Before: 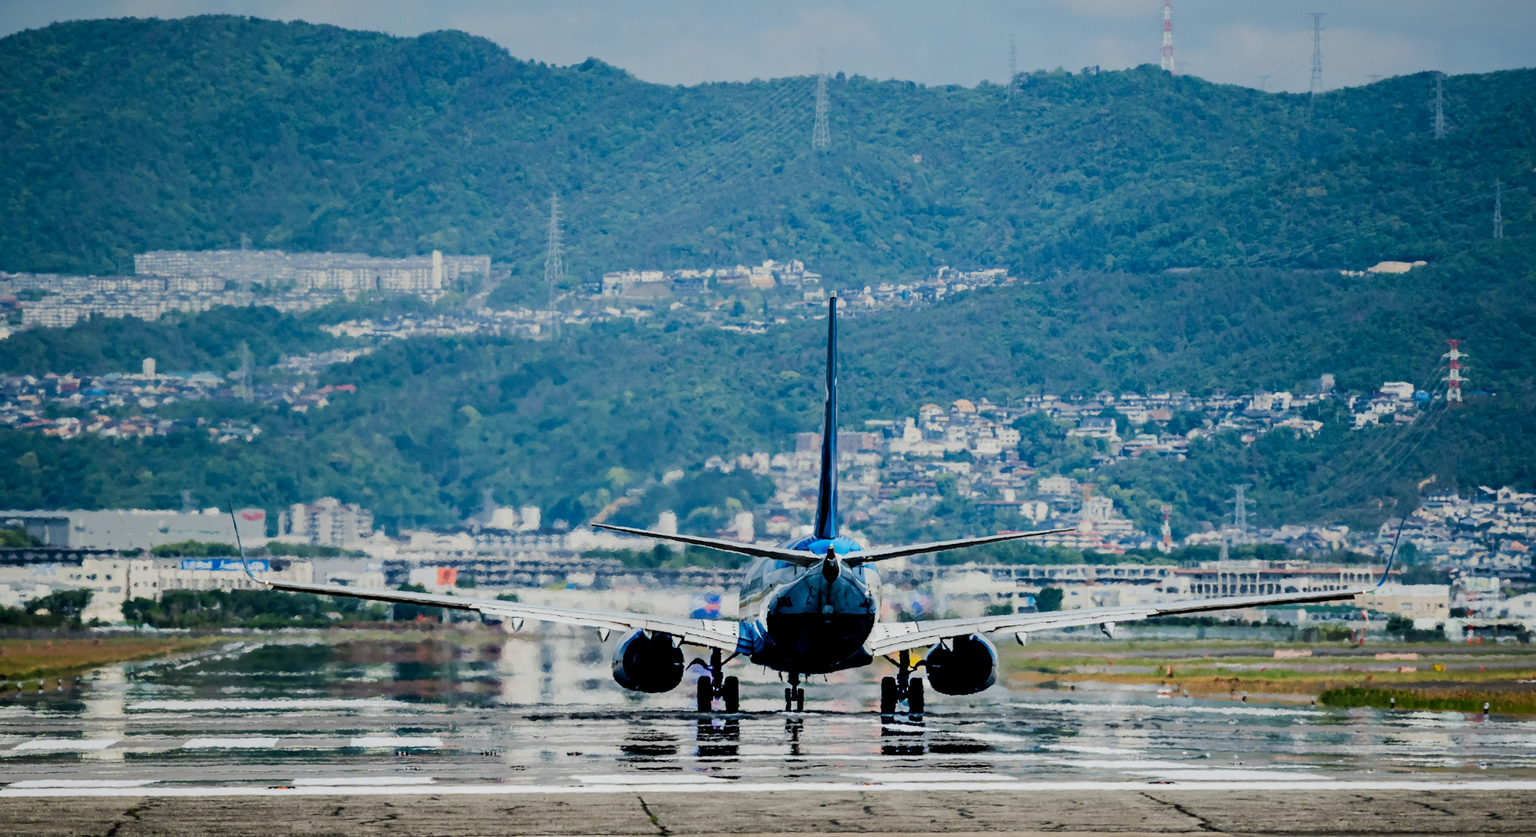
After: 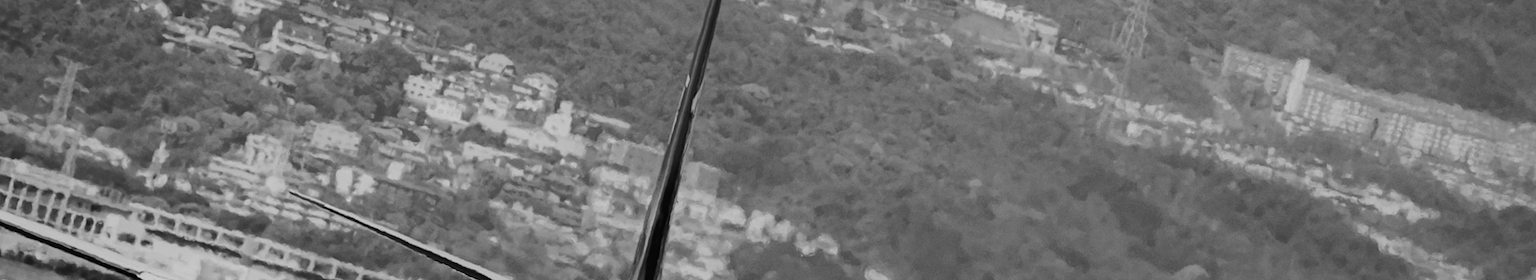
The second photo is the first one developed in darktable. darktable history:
monochrome: a 16.06, b 15.48, size 1
crop and rotate: angle 16.12°, top 30.835%, bottom 35.653%
contrast equalizer: y [[0.5, 0.5, 0.468, 0.5, 0.5, 0.5], [0.5 ×6], [0.5 ×6], [0 ×6], [0 ×6]]
